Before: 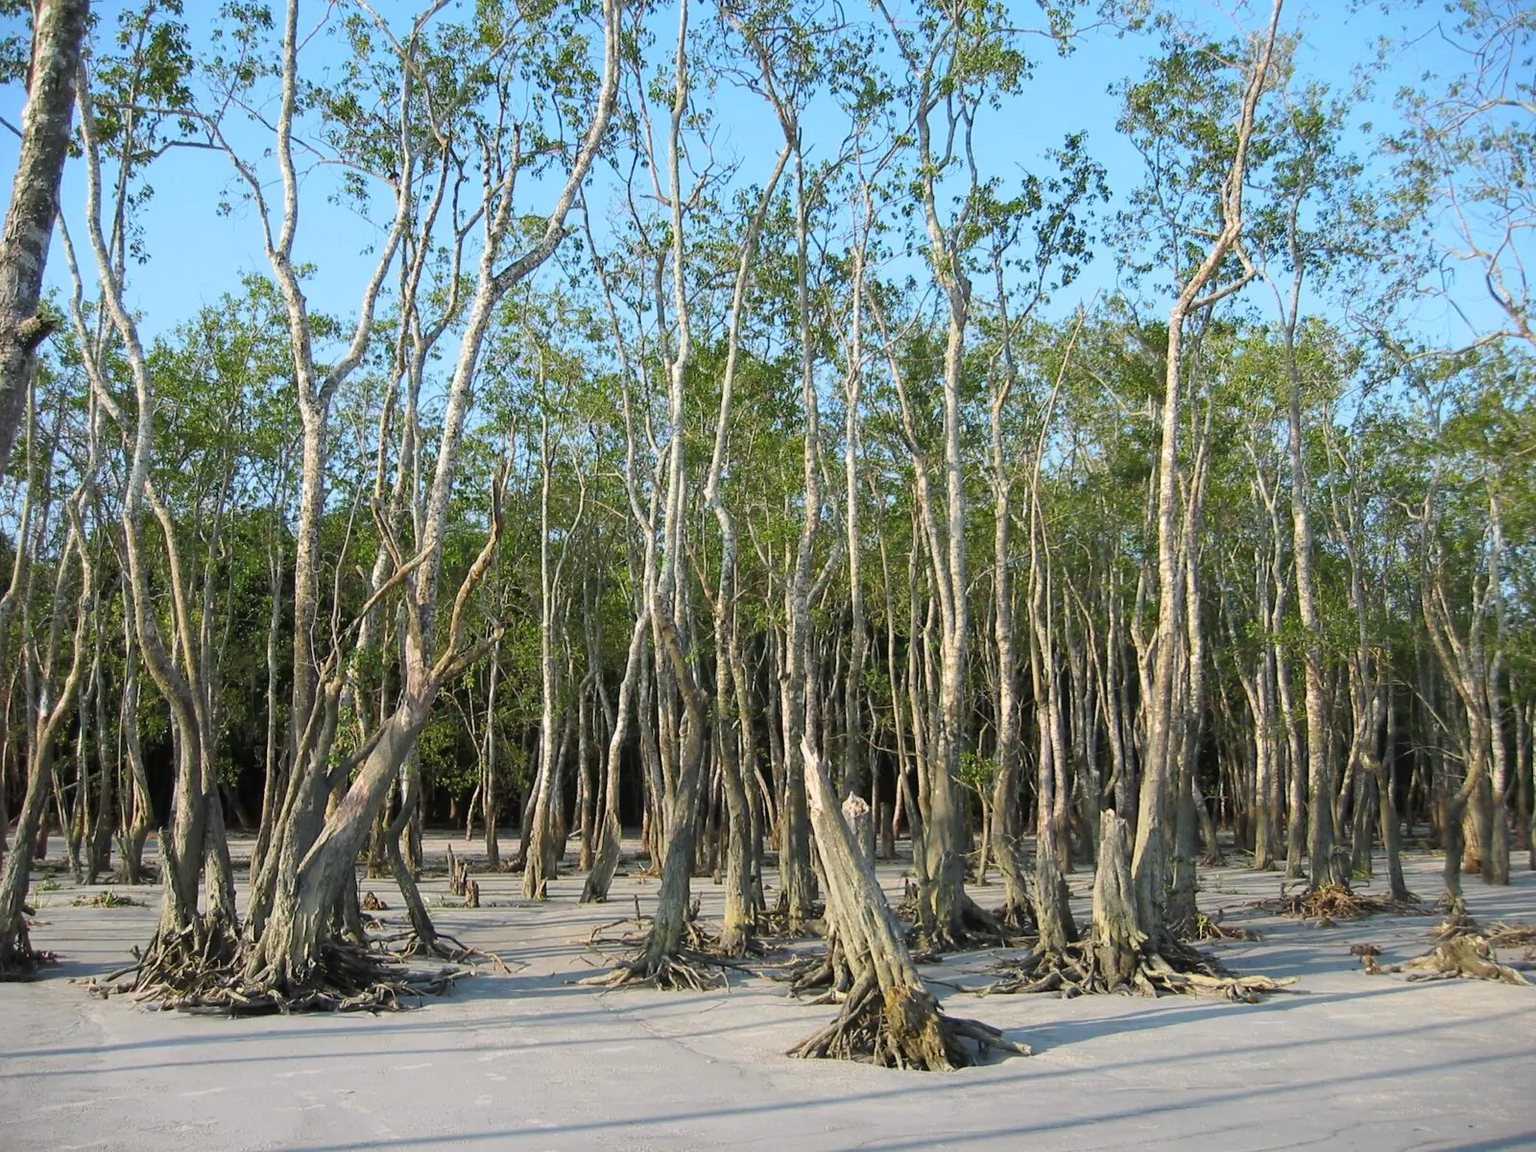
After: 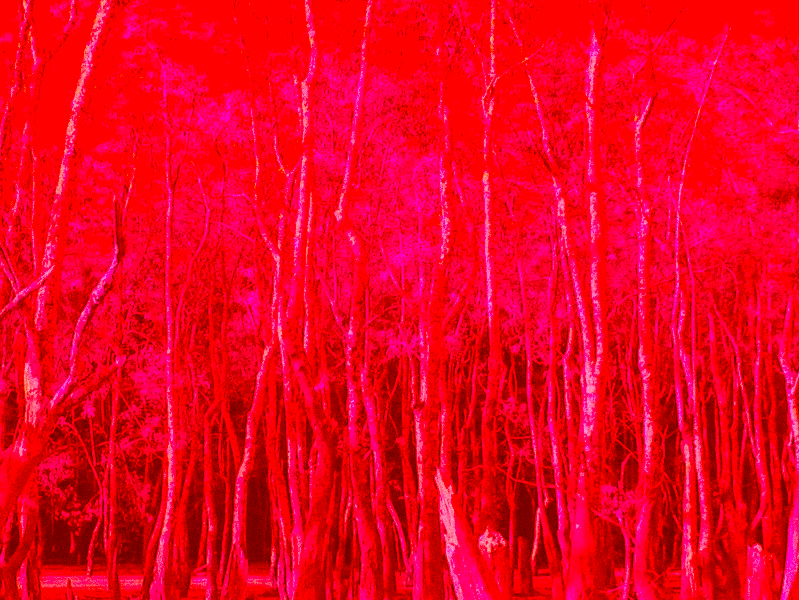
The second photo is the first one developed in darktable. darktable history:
white balance: red 1.029, blue 0.92
crop: left 25%, top 25%, right 25%, bottom 25%
color correction: highlights a* -39.68, highlights b* -40, shadows a* -40, shadows b* -40, saturation -3
grain: coarseness 9.38 ISO, strength 34.99%, mid-tones bias 0%
tone equalizer: on, module defaults
local contrast: highlights 61%, detail 143%, midtone range 0.428
